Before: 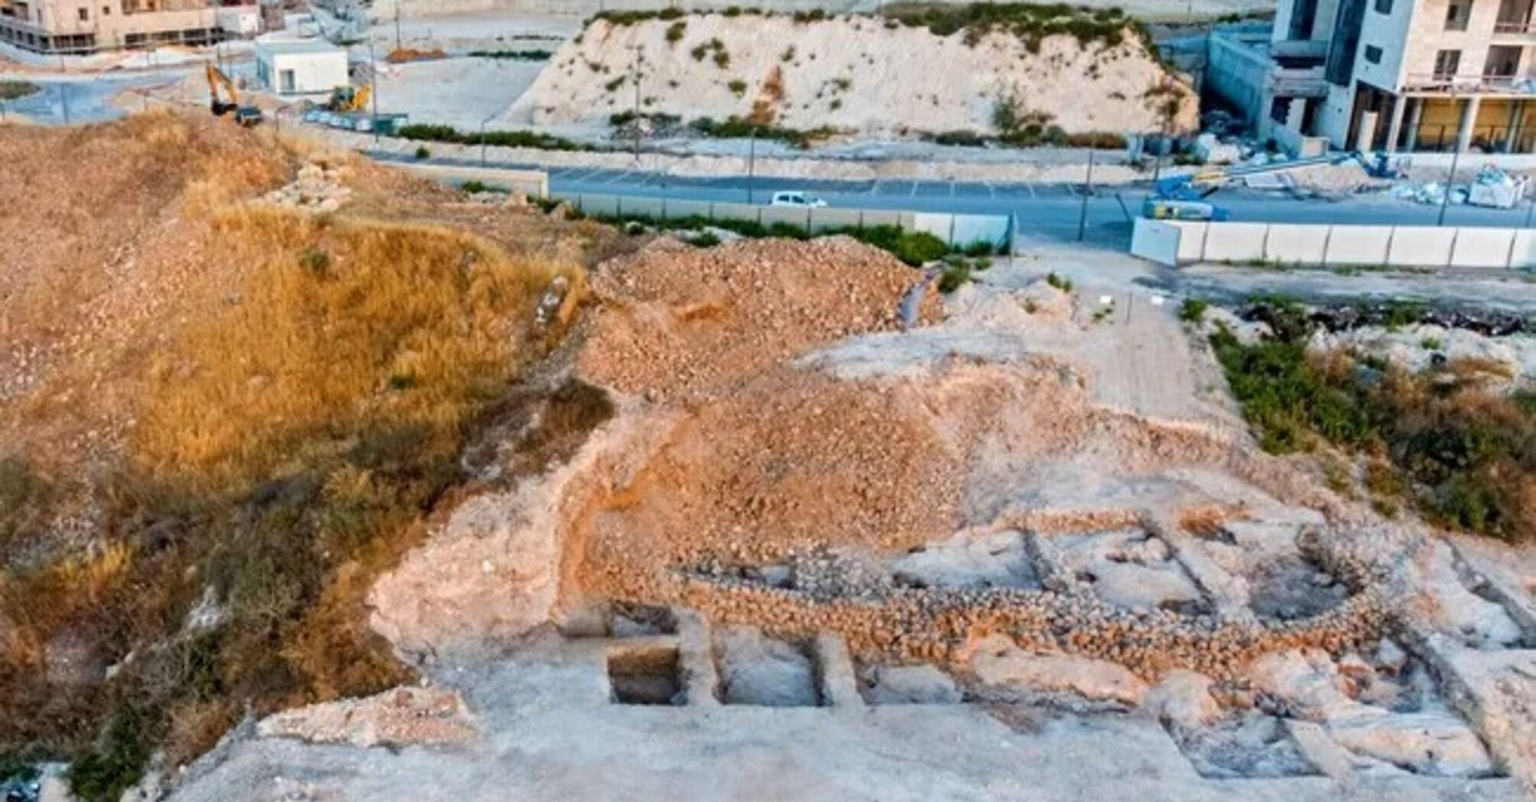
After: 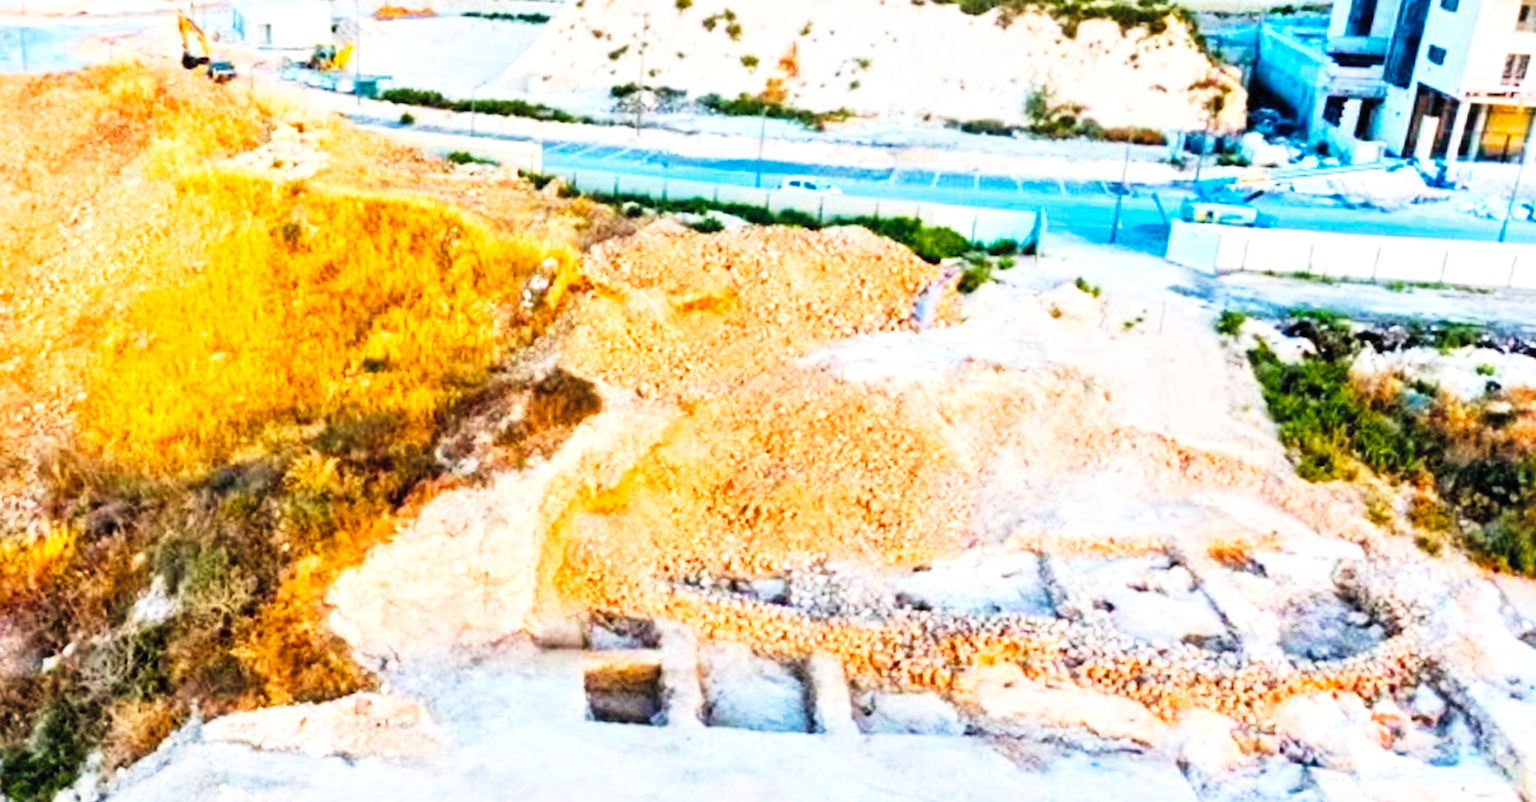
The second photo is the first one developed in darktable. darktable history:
crop and rotate: angle -2.38°
color balance rgb: perceptual saturation grading › global saturation 30%, global vibrance 10%
contrast brightness saturation: contrast 0.14, brightness 0.21
base curve: curves: ch0 [(0, 0) (0.007, 0.004) (0.027, 0.03) (0.046, 0.07) (0.207, 0.54) (0.442, 0.872) (0.673, 0.972) (1, 1)], preserve colors none
local contrast: mode bilateral grid, contrast 20, coarseness 50, detail 130%, midtone range 0.2
